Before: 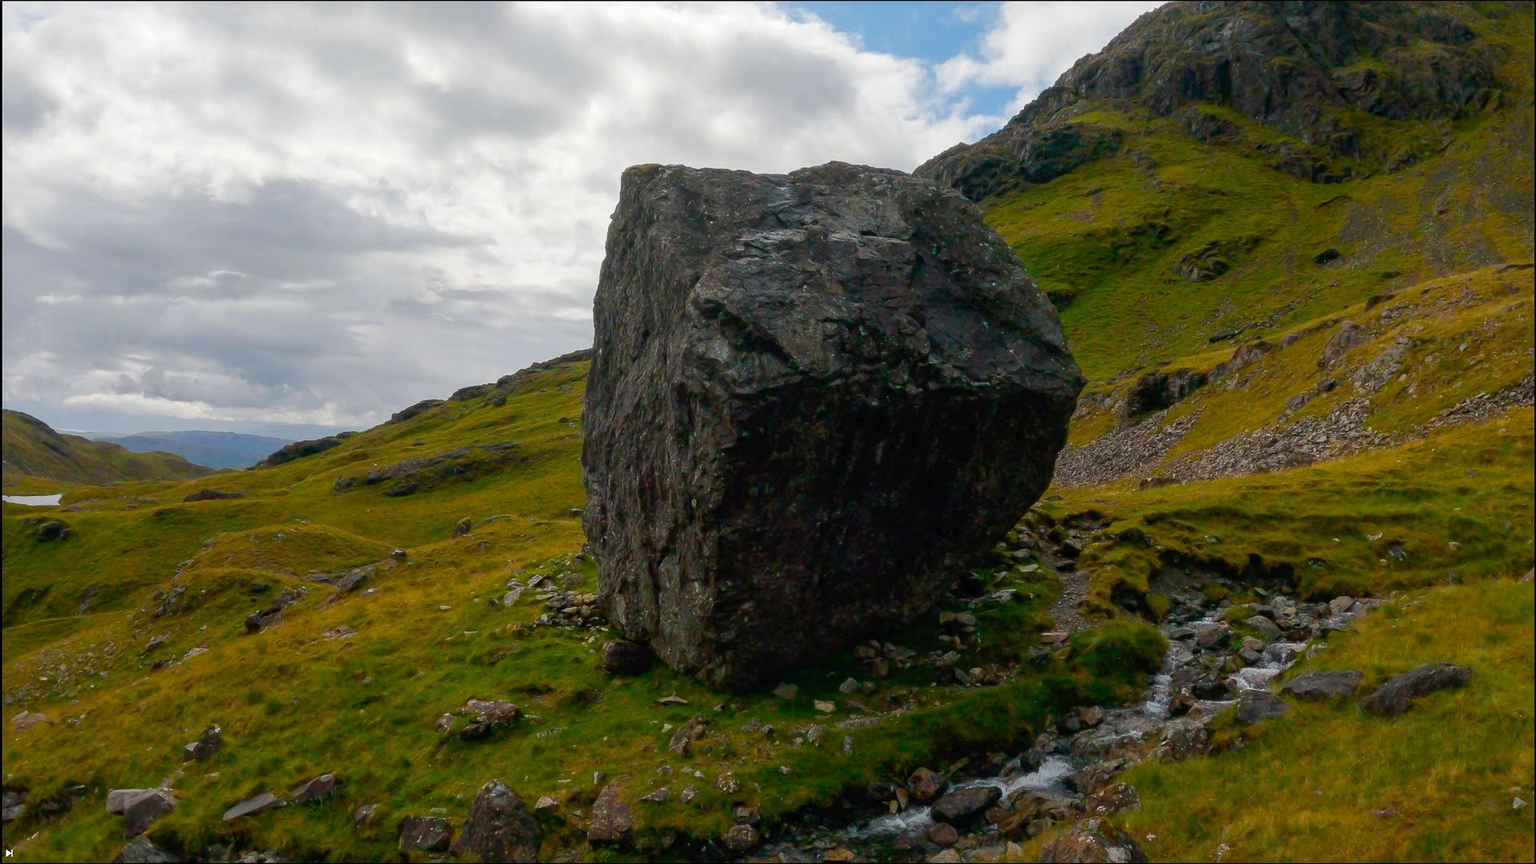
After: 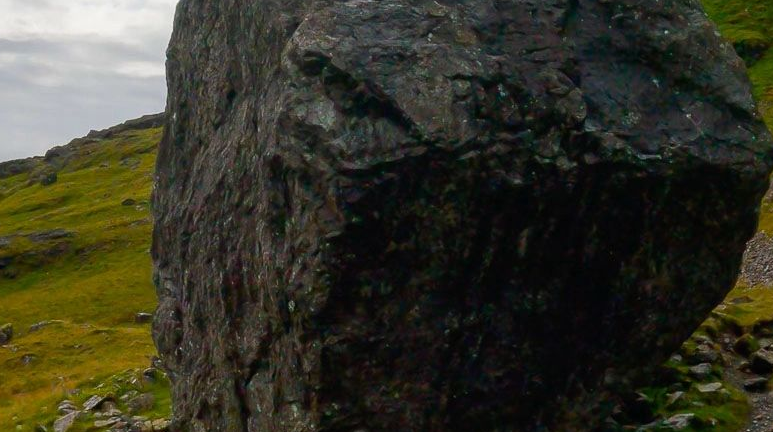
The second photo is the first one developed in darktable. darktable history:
crop: left 30.036%, top 29.919%, right 29.685%, bottom 30.08%
